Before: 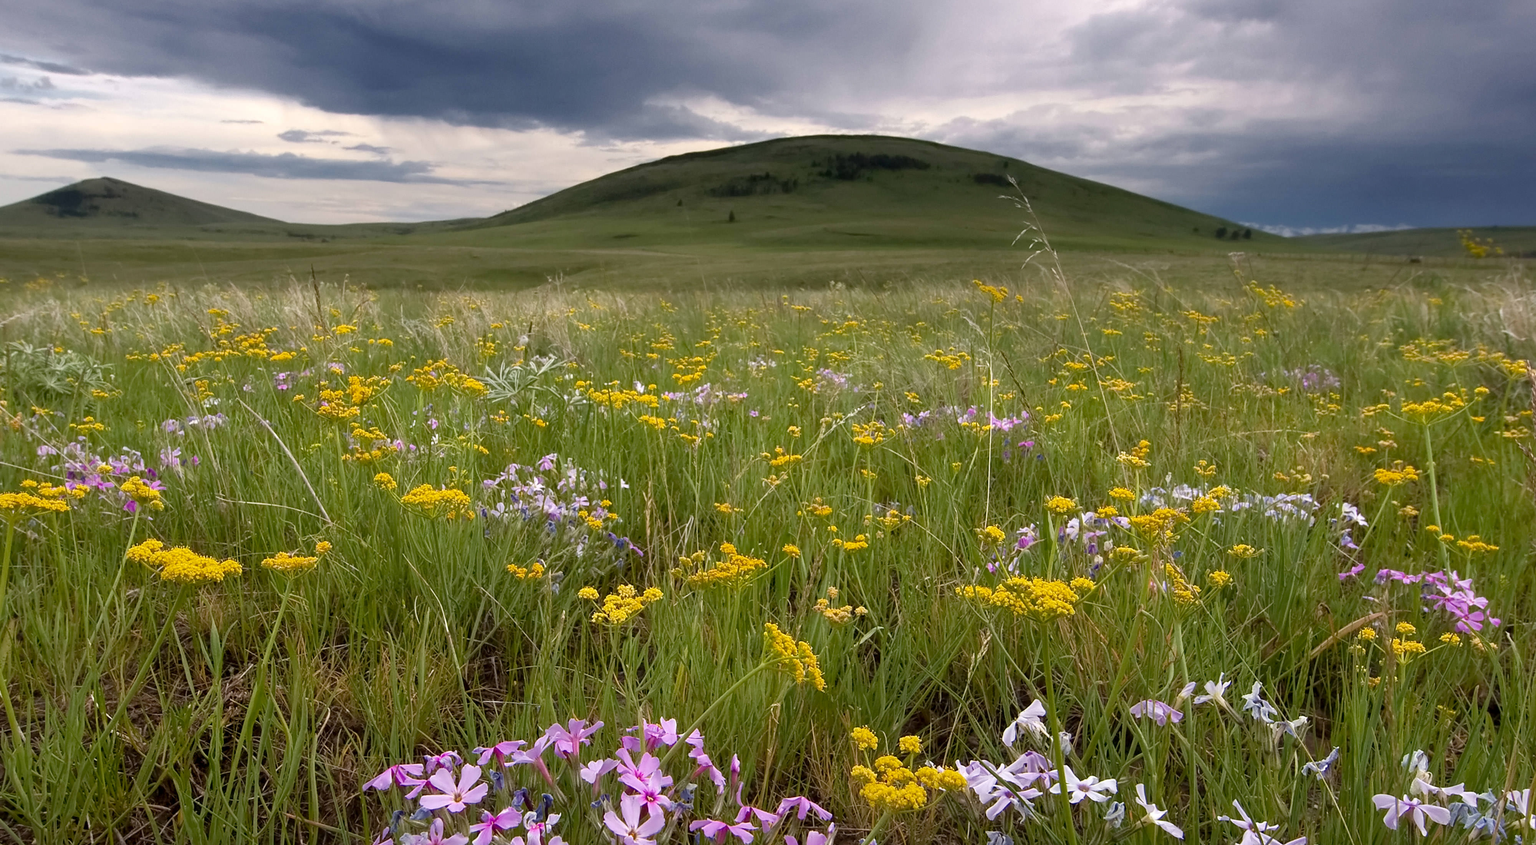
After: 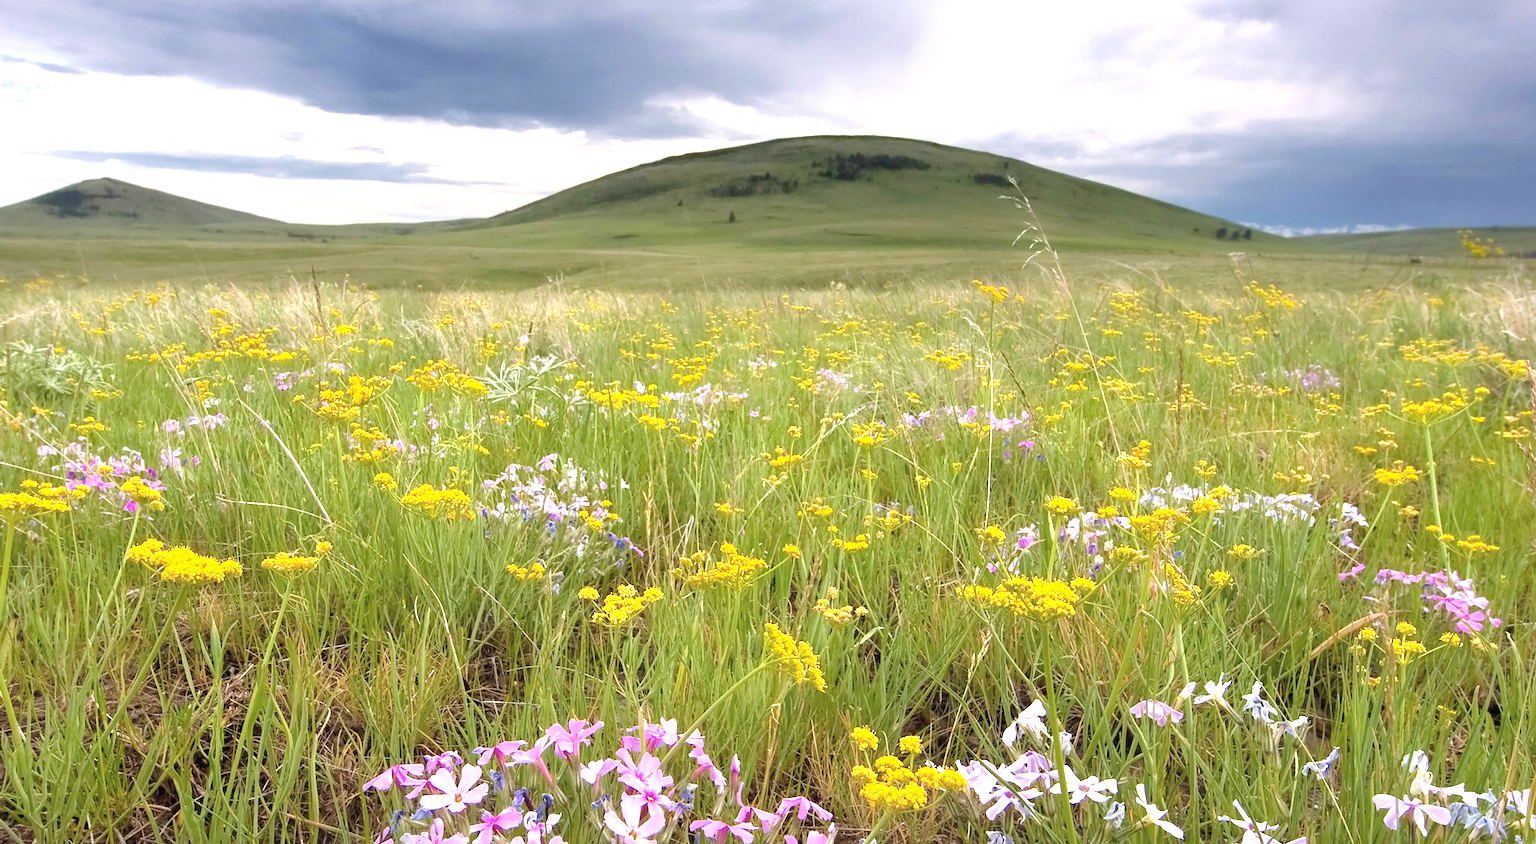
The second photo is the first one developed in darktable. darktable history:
exposure: black level correction 0, exposure 1.097 EV, compensate highlight preservation false
contrast brightness saturation: brightness 0.141
